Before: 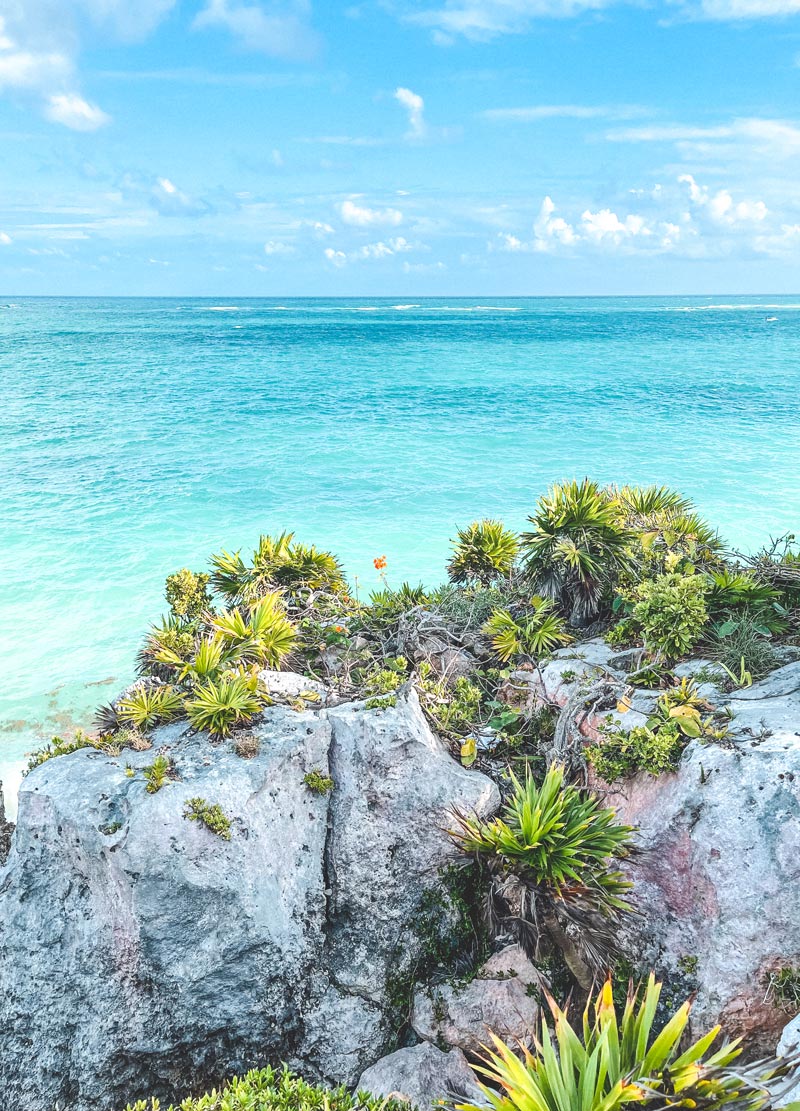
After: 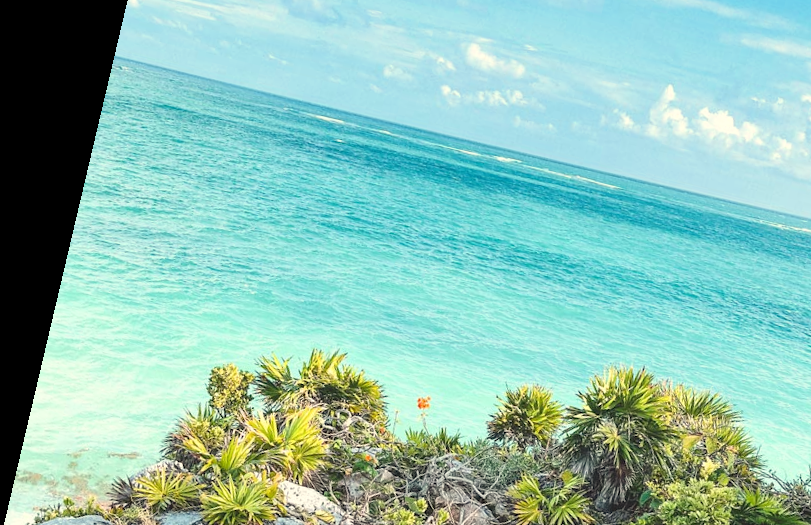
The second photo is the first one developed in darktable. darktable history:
crop: left 7.036%, top 18.398%, right 14.379%, bottom 40.043%
white balance: red 1.029, blue 0.92
rotate and perspective: rotation 13.27°, automatic cropping off
